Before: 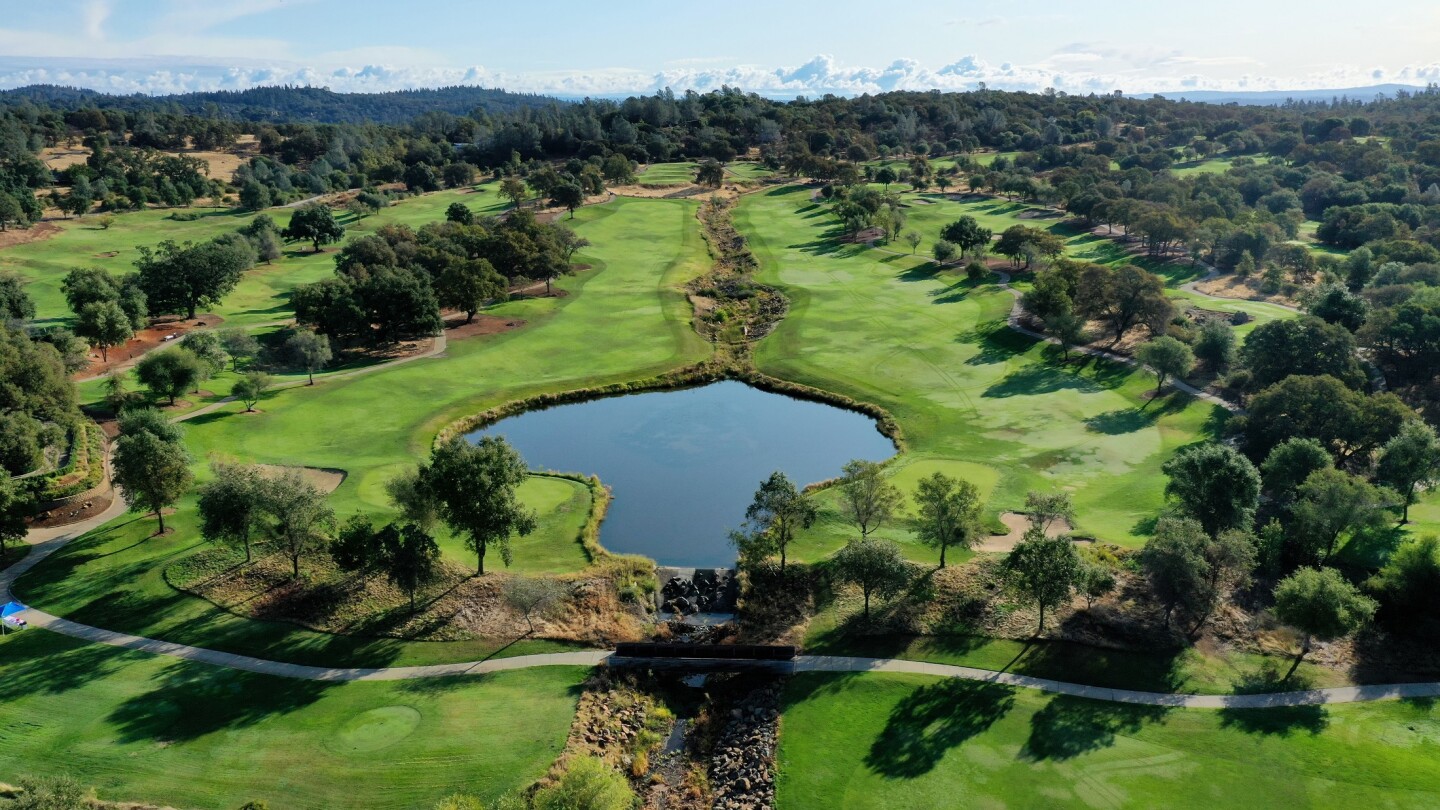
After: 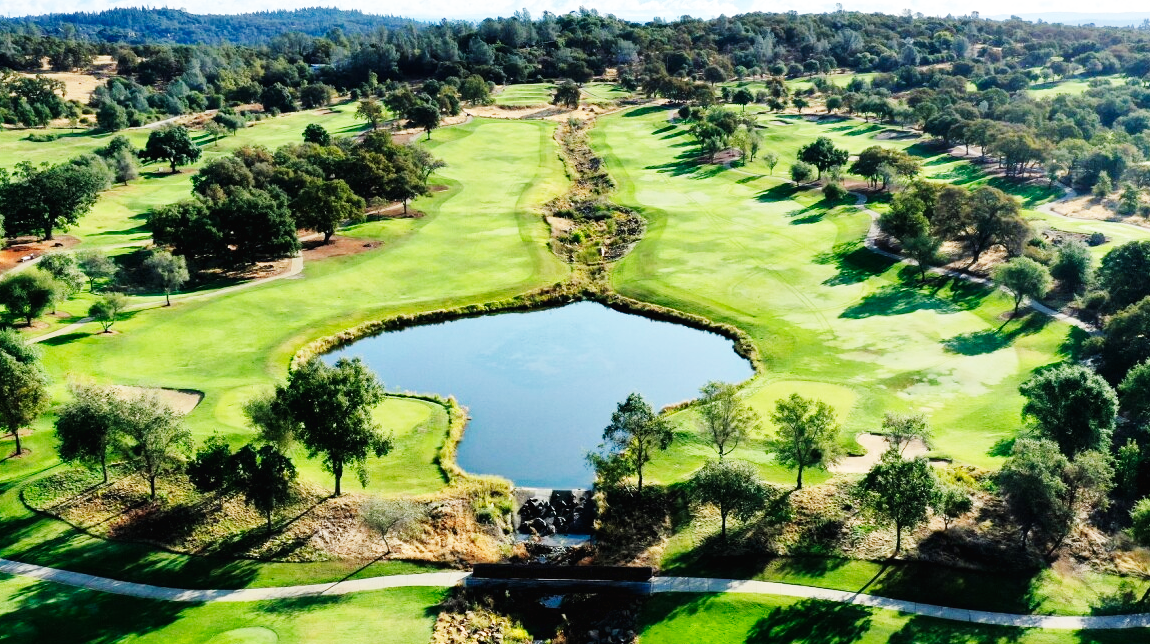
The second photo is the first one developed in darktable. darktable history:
crop and rotate: left 9.986%, top 9.817%, right 10.089%, bottom 10.57%
base curve: curves: ch0 [(0, 0.003) (0.001, 0.002) (0.006, 0.004) (0.02, 0.022) (0.048, 0.086) (0.094, 0.234) (0.162, 0.431) (0.258, 0.629) (0.385, 0.8) (0.548, 0.918) (0.751, 0.988) (1, 1)], preserve colors none
